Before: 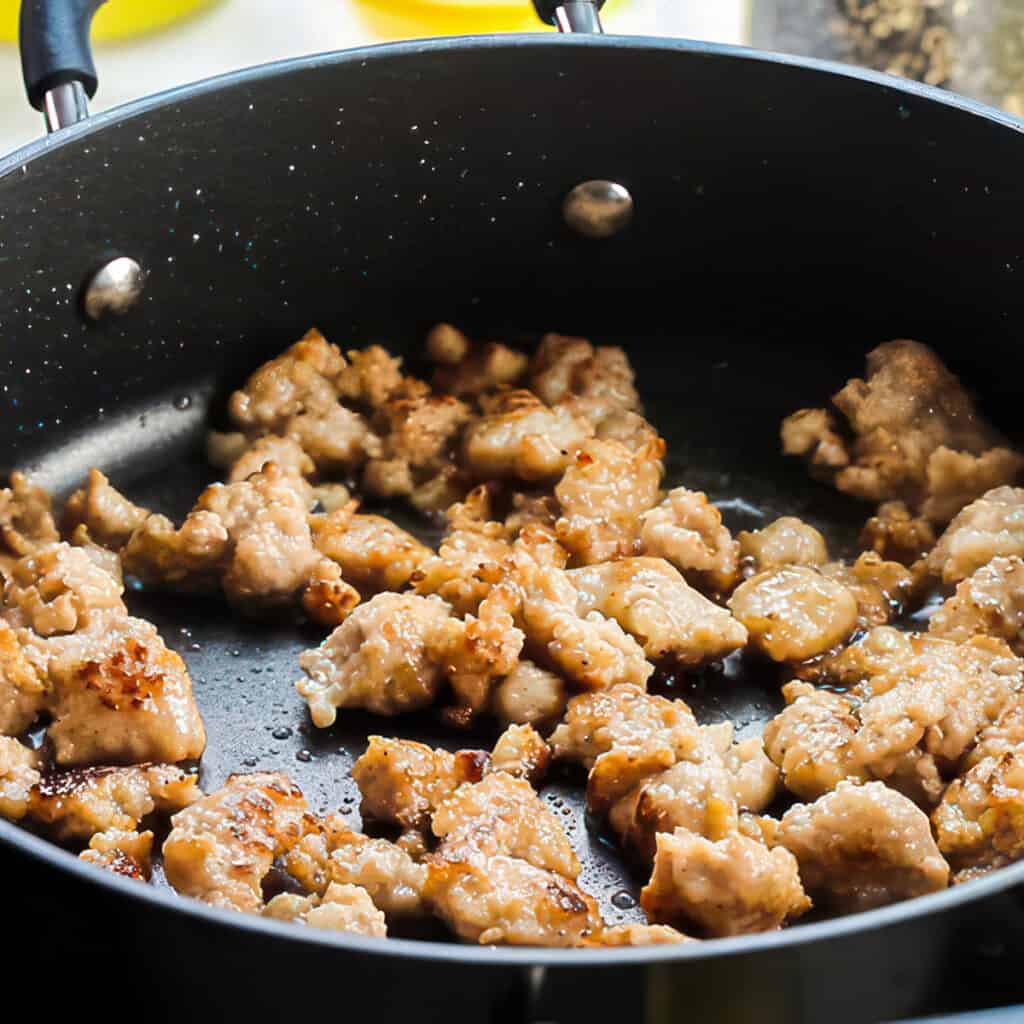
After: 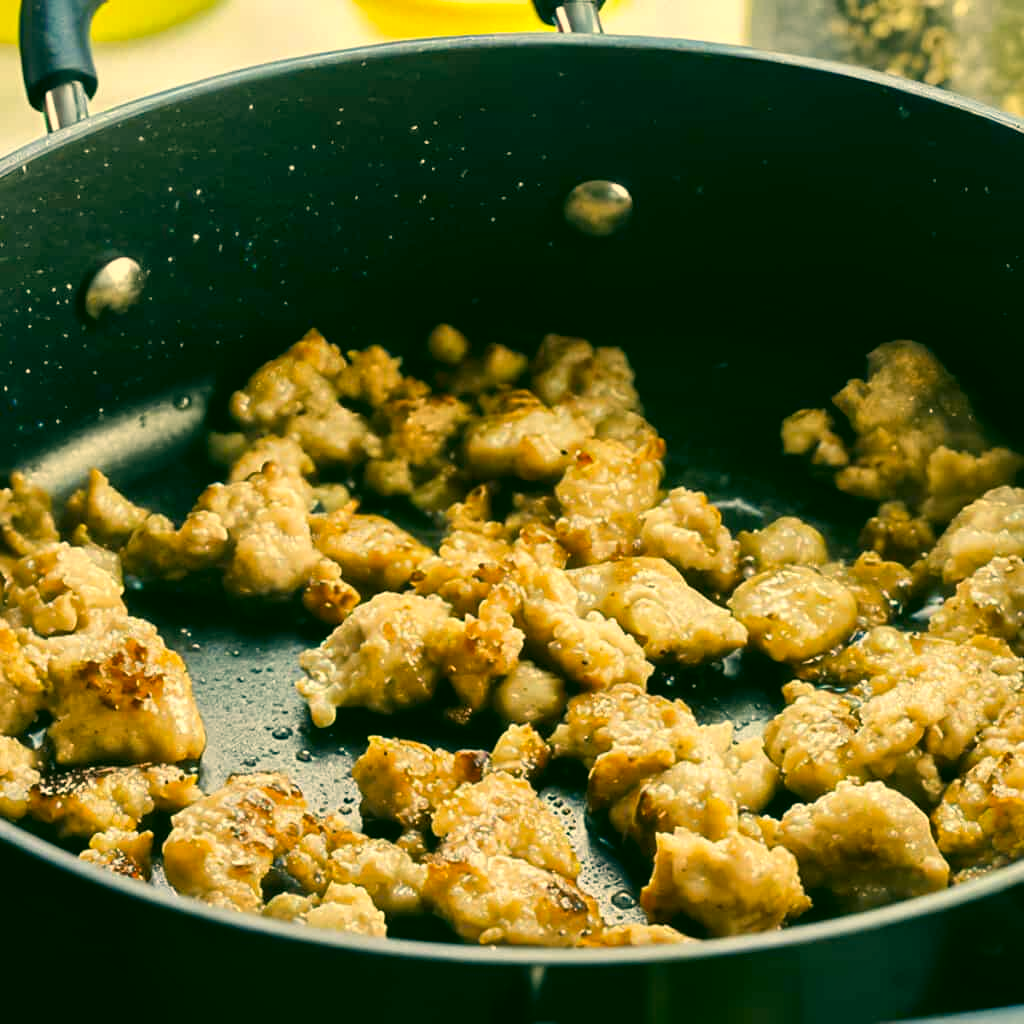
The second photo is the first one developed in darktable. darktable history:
color correction: highlights a* 5.62, highlights b* 33.57, shadows a* -25.86, shadows b* 4.02
local contrast: mode bilateral grid, contrast 20, coarseness 50, detail 120%, midtone range 0.2
